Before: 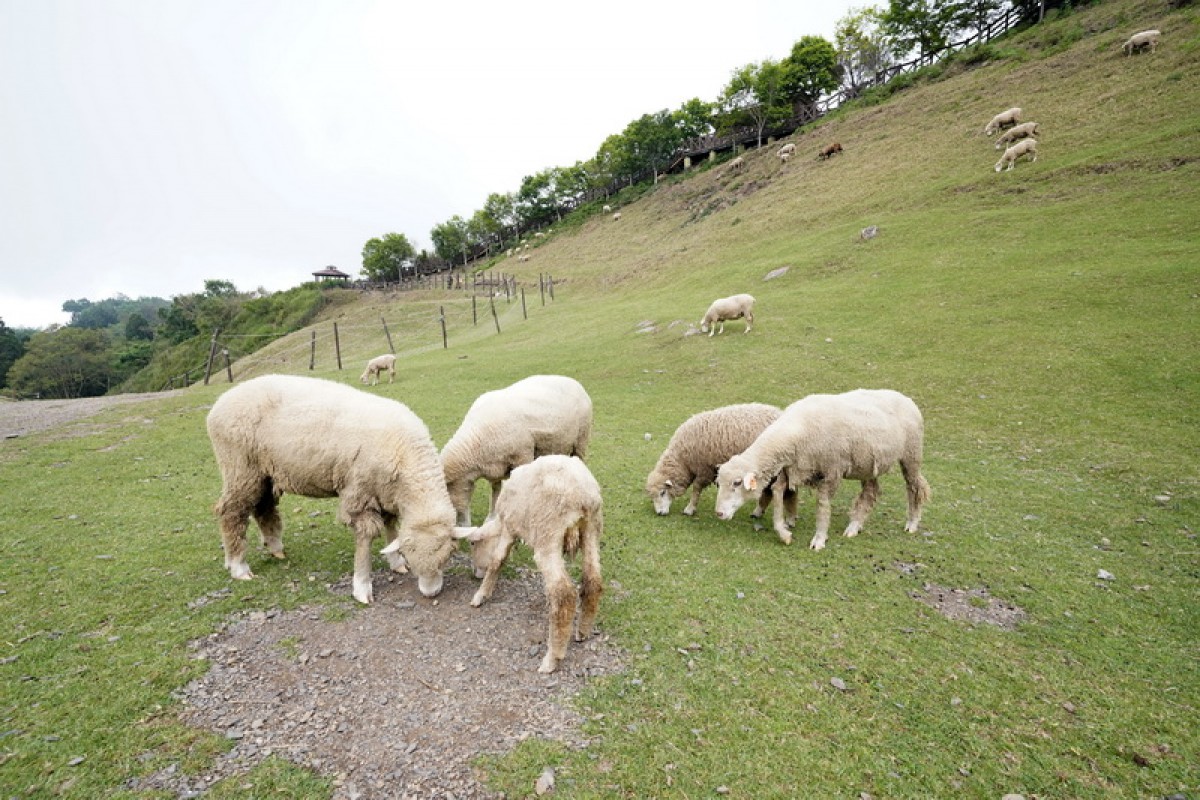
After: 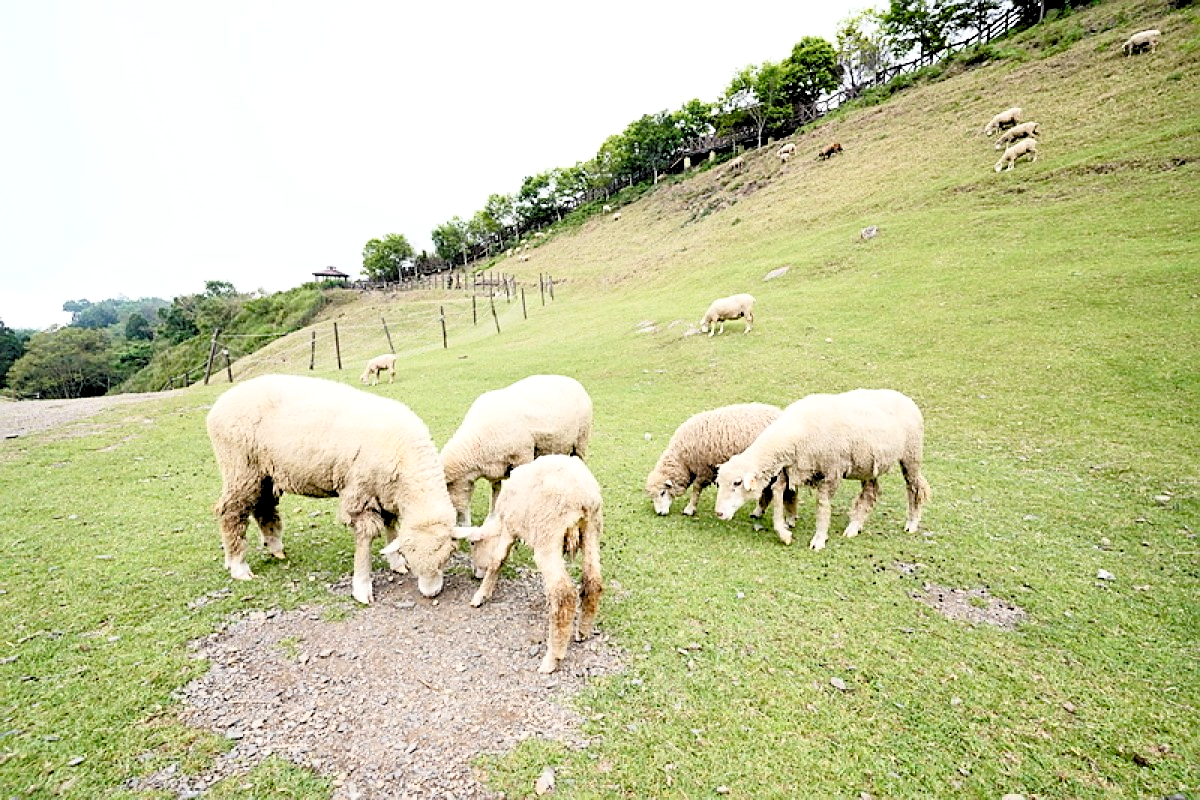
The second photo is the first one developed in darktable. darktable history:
contrast brightness saturation: contrast 0.28
sharpen: on, module defaults
levels: levels [0.072, 0.414, 0.976]
